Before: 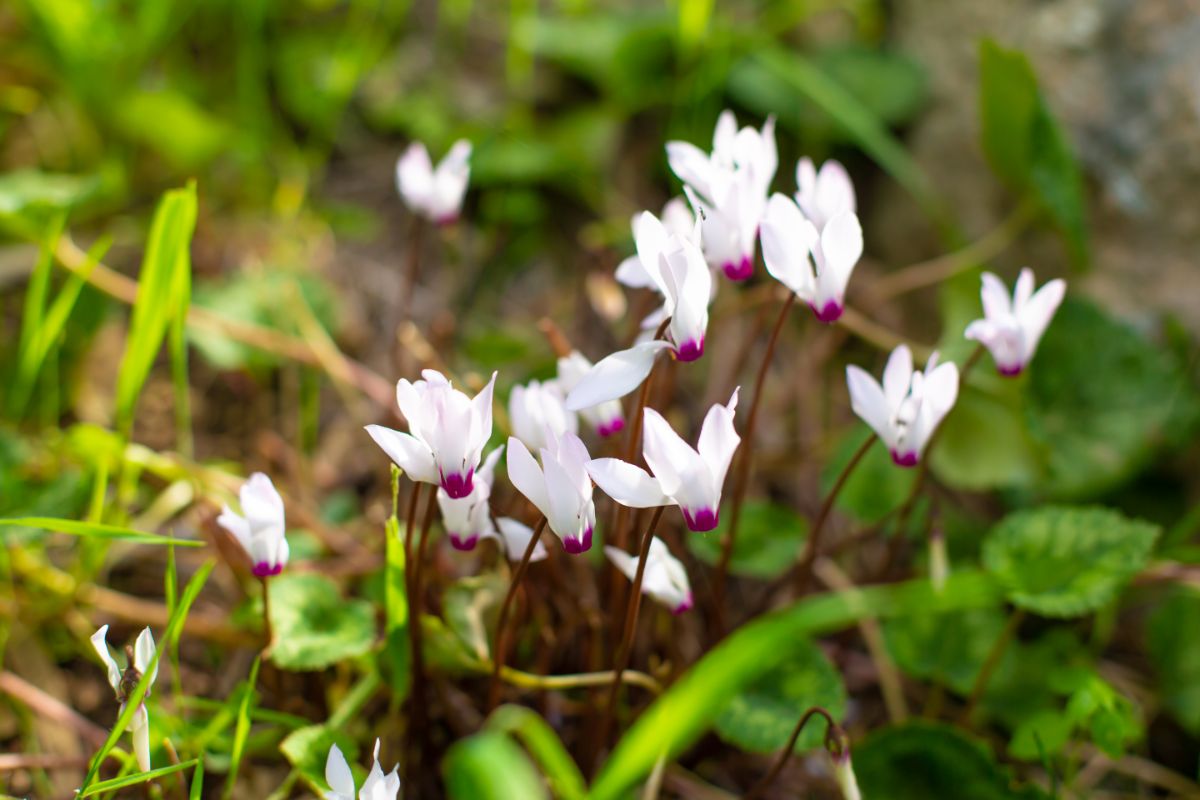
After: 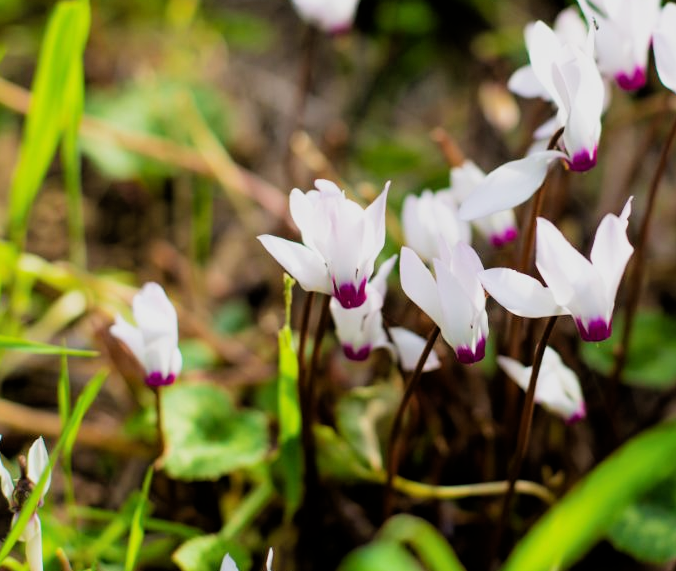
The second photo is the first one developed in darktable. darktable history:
crop: left 8.966%, top 23.852%, right 34.699%, bottom 4.703%
filmic rgb: black relative exposure -5 EV, white relative exposure 3.5 EV, hardness 3.19, contrast 1.2, highlights saturation mix -50%
